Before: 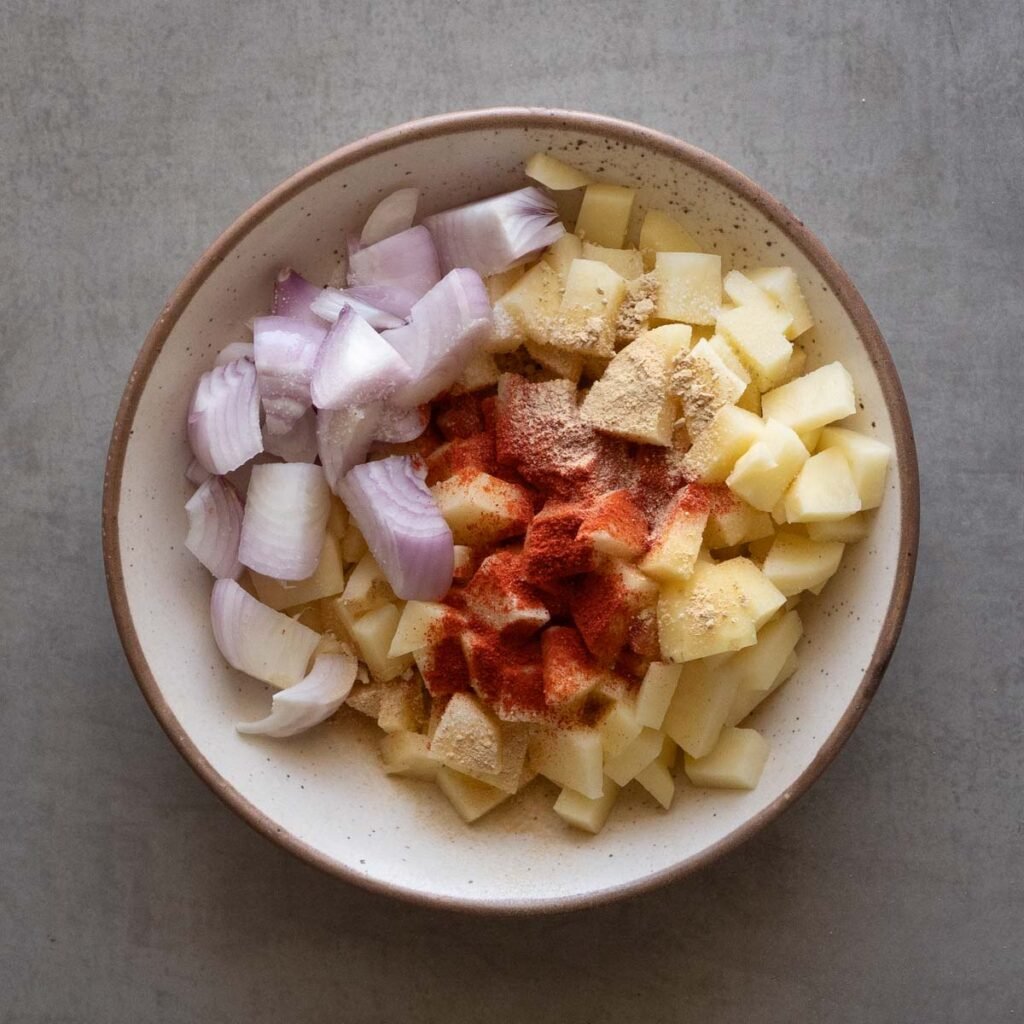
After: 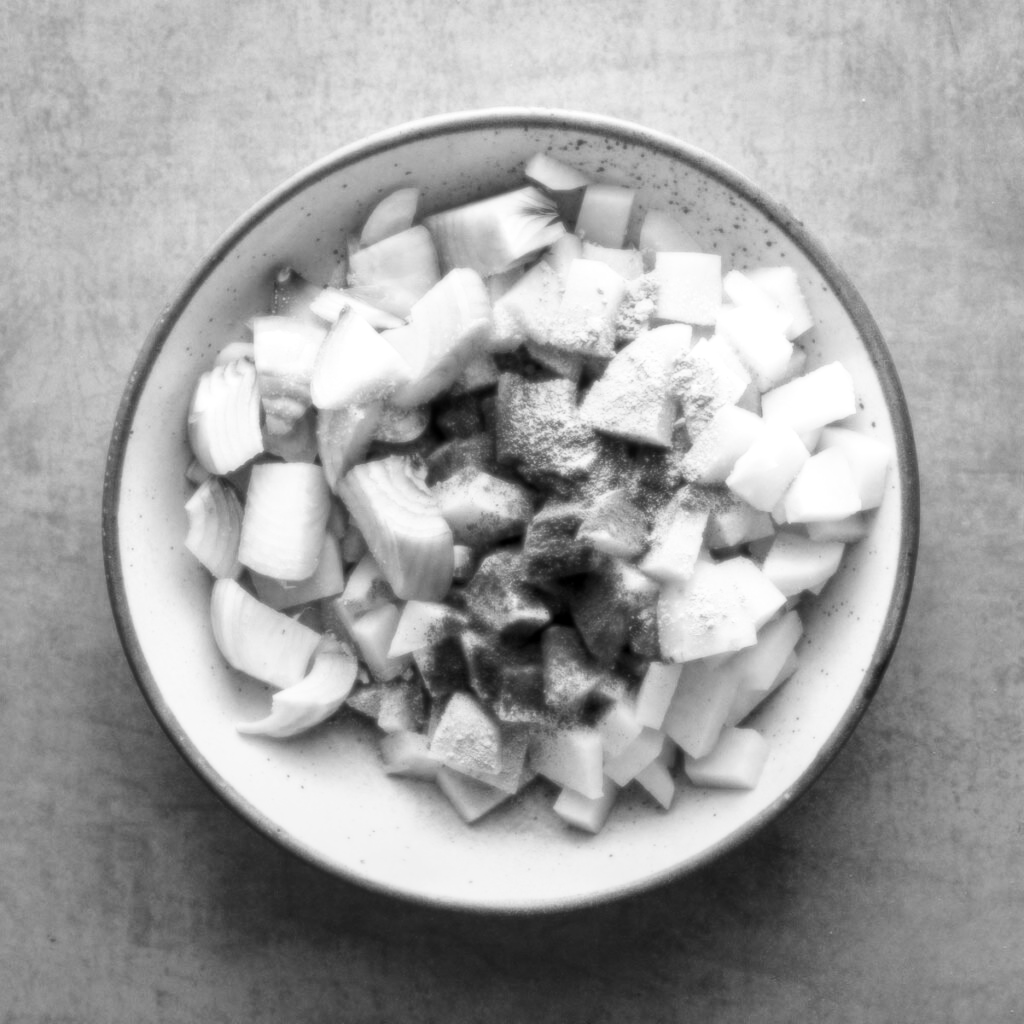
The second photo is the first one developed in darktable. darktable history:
soften: size 8.67%, mix 49%
color balance rgb: perceptual saturation grading › global saturation 25%, global vibrance 20%
tone equalizer: on, module defaults
contrast brightness saturation: contrast 0.15, brightness -0.01, saturation 0.1
local contrast: highlights 25%, detail 130%
base curve: curves: ch0 [(0, 0) (0.028, 0.03) (0.121, 0.232) (0.46, 0.748) (0.859, 0.968) (1, 1)], preserve colors none
color contrast: green-magenta contrast 0, blue-yellow contrast 0
